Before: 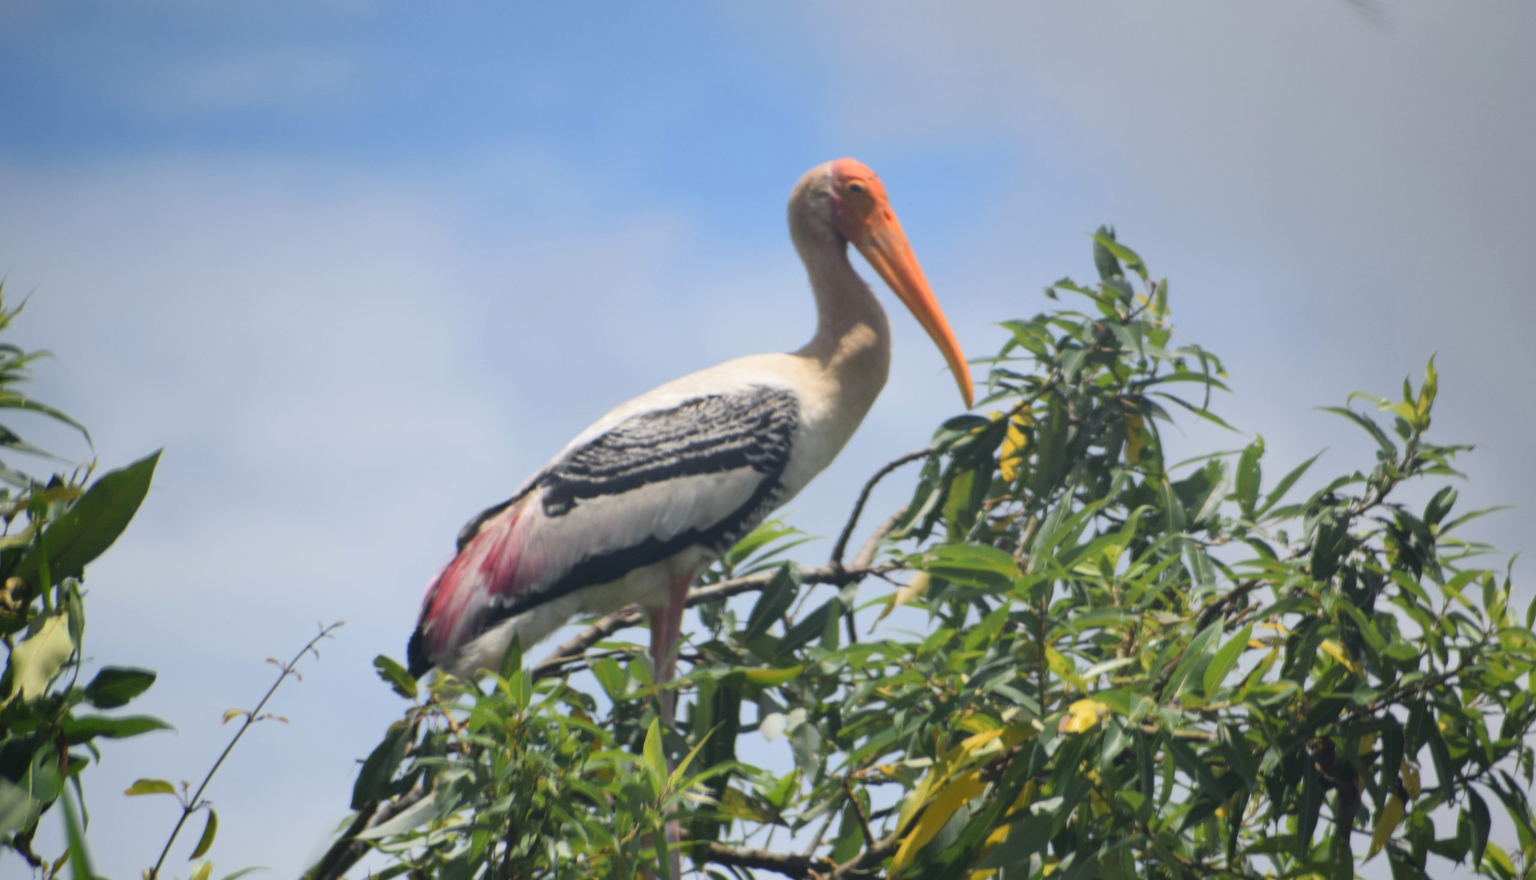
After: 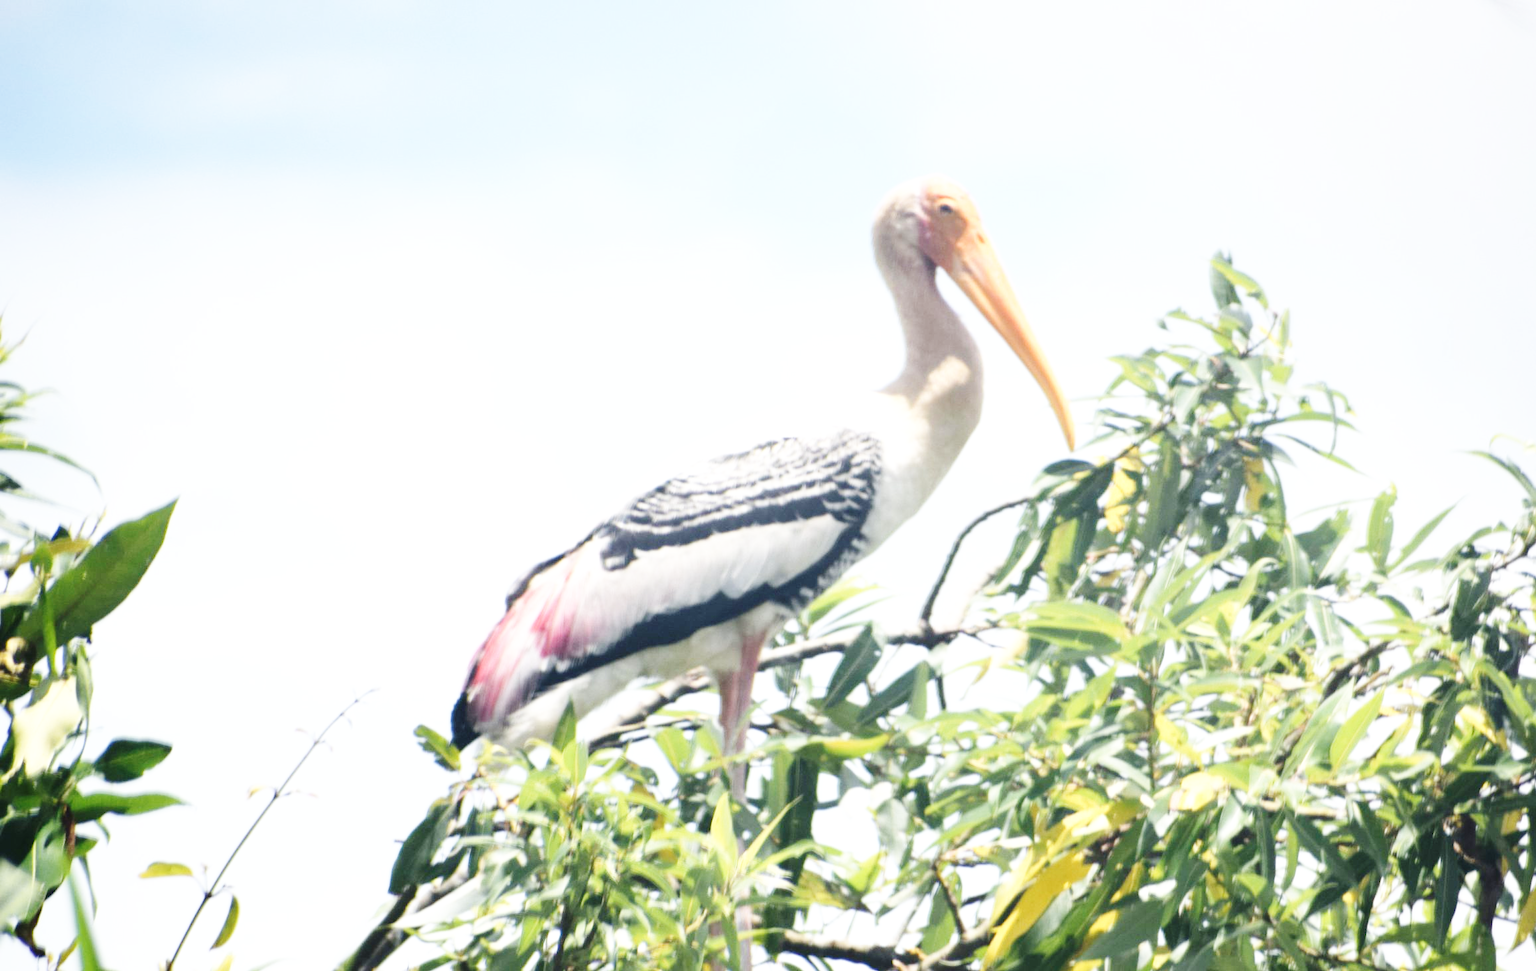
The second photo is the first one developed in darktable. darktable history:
exposure: black level correction 0, exposure 0.903 EV, compensate highlight preservation false
base curve: curves: ch0 [(0, 0) (0, 0) (0.002, 0.001) (0.008, 0.003) (0.019, 0.011) (0.037, 0.037) (0.064, 0.11) (0.102, 0.232) (0.152, 0.379) (0.216, 0.524) (0.296, 0.665) (0.394, 0.789) (0.512, 0.881) (0.651, 0.945) (0.813, 0.986) (1, 1)], preserve colors none
crop: right 9.515%, bottom 0.042%
contrast brightness saturation: contrast 0.057, brightness -0.009, saturation -0.211
